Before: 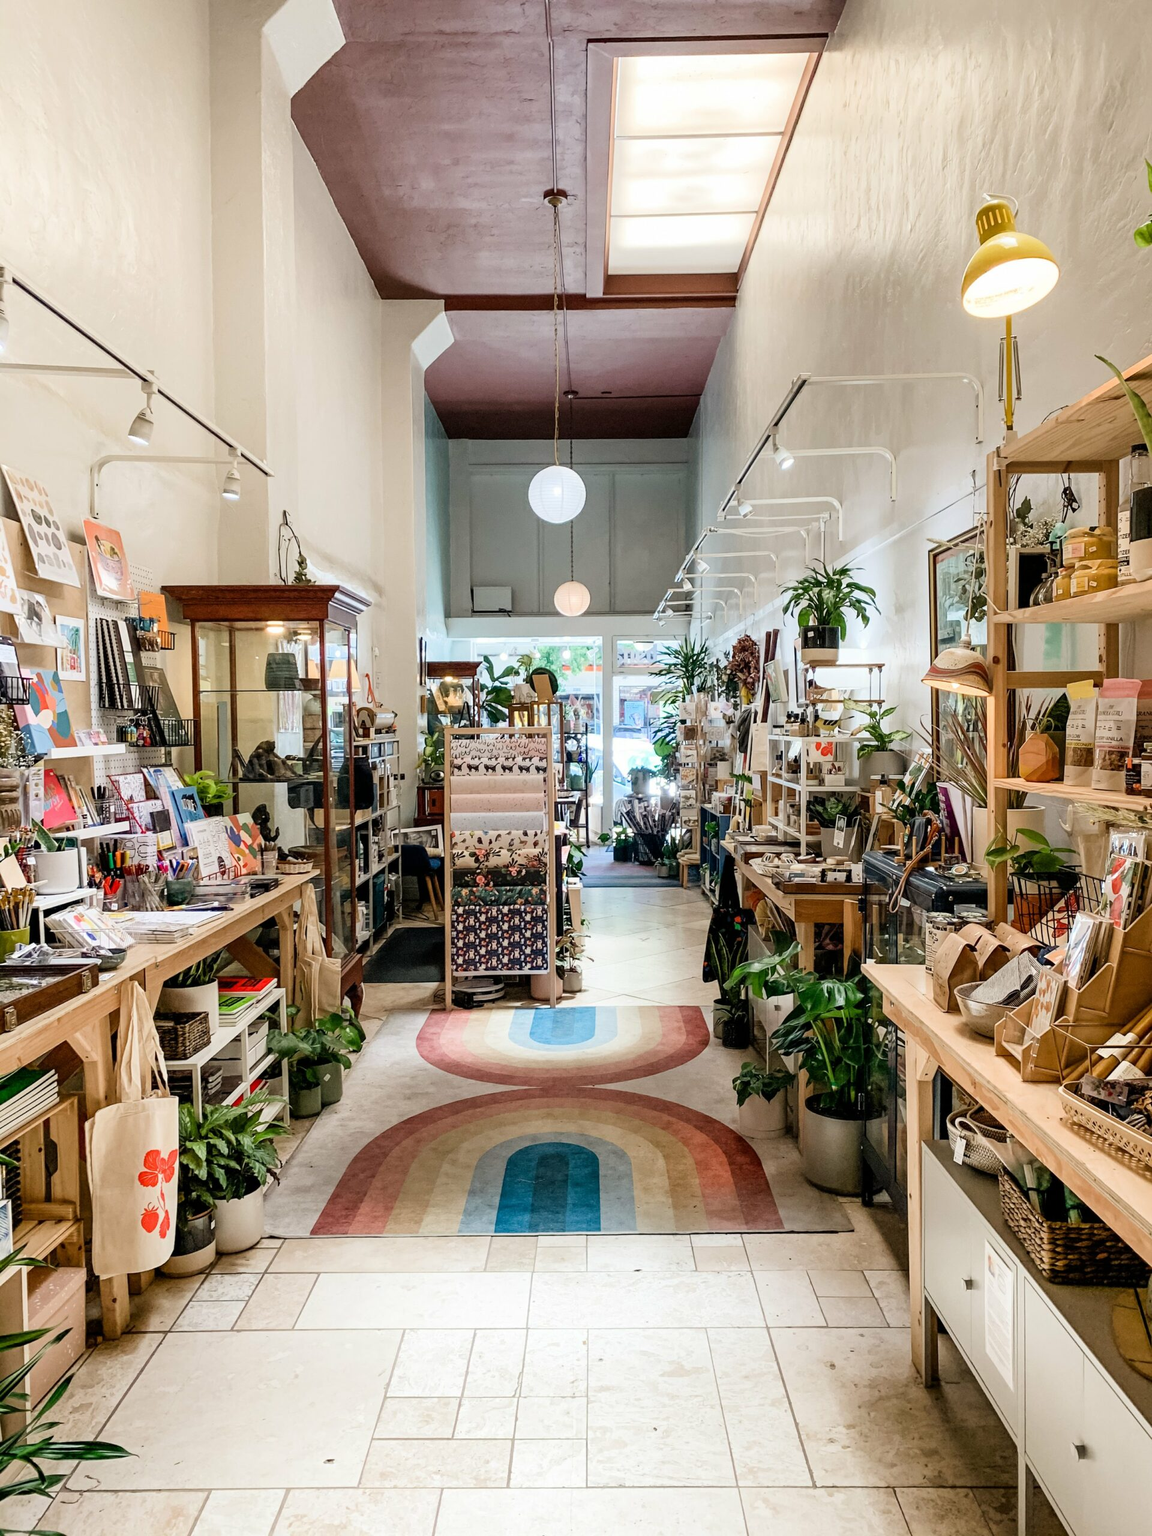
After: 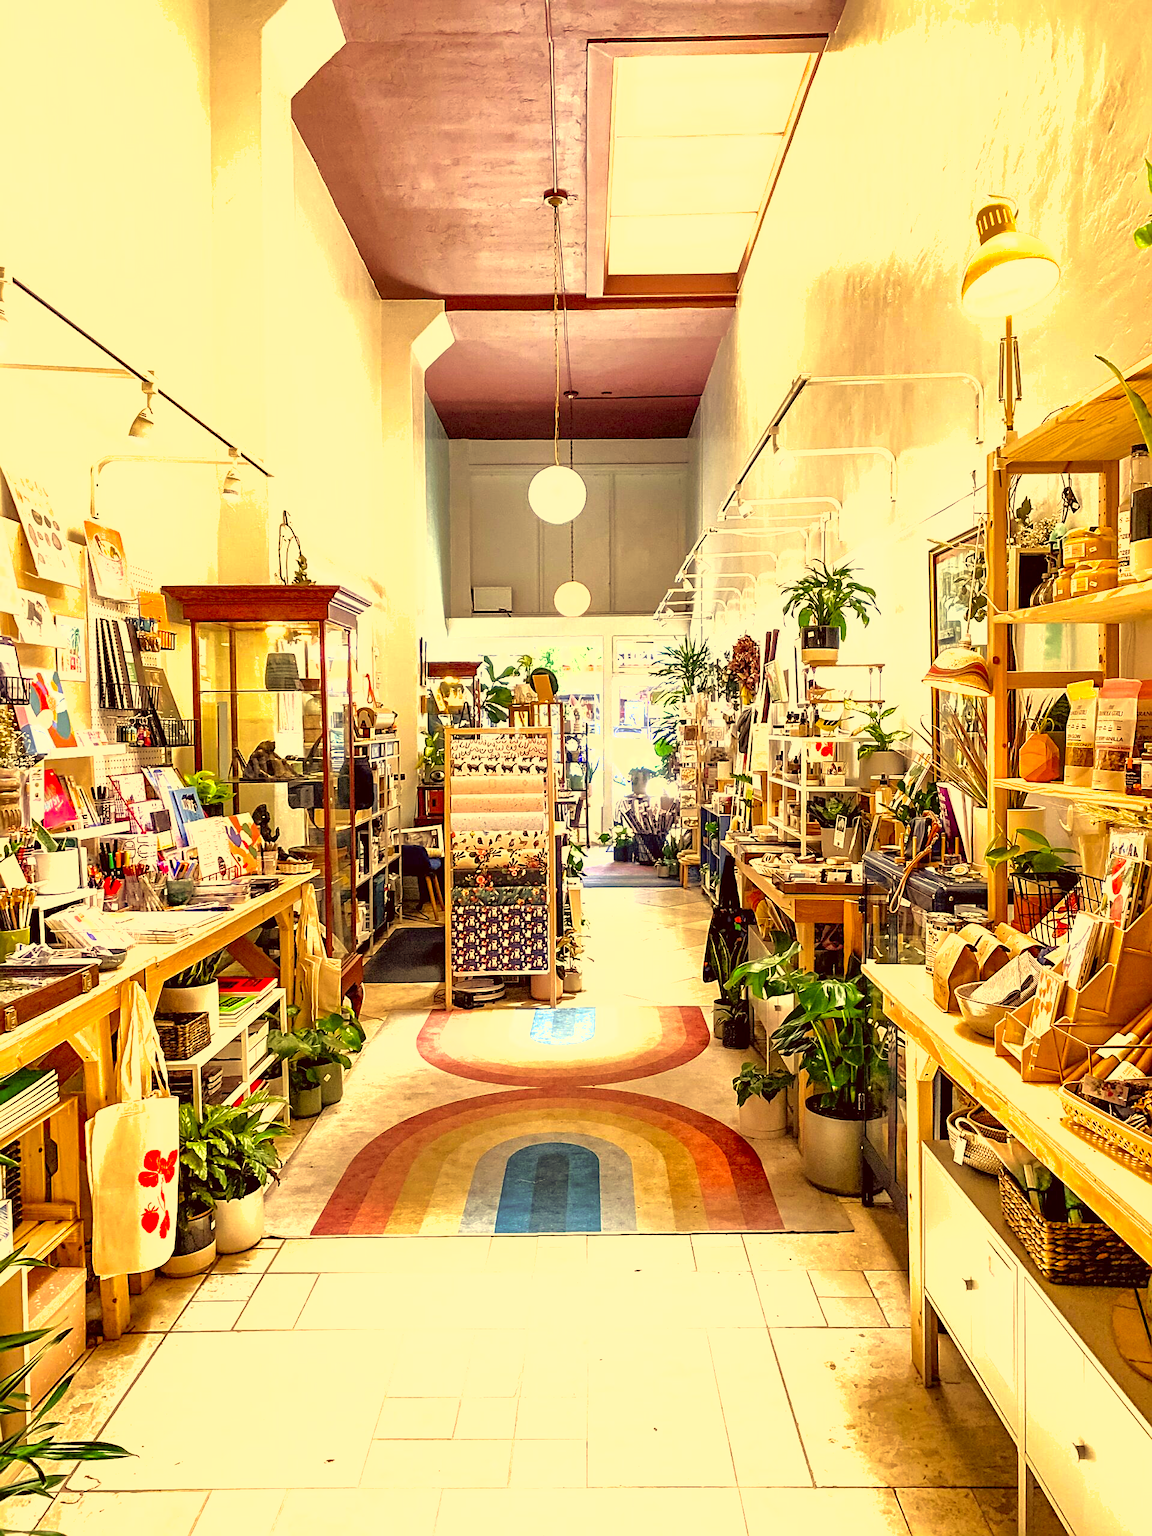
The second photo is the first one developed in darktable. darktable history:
exposure: exposure 1 EV, compensate highlight preservation false
color correction: highlights a* 10.12, highlights b* 39.04, shadows a* 14.62, shadows b* 3.37
shadows and highlights: on, module defaults
sharpen: on, module defaults
contrast brightness saturation: saturation 0.13
